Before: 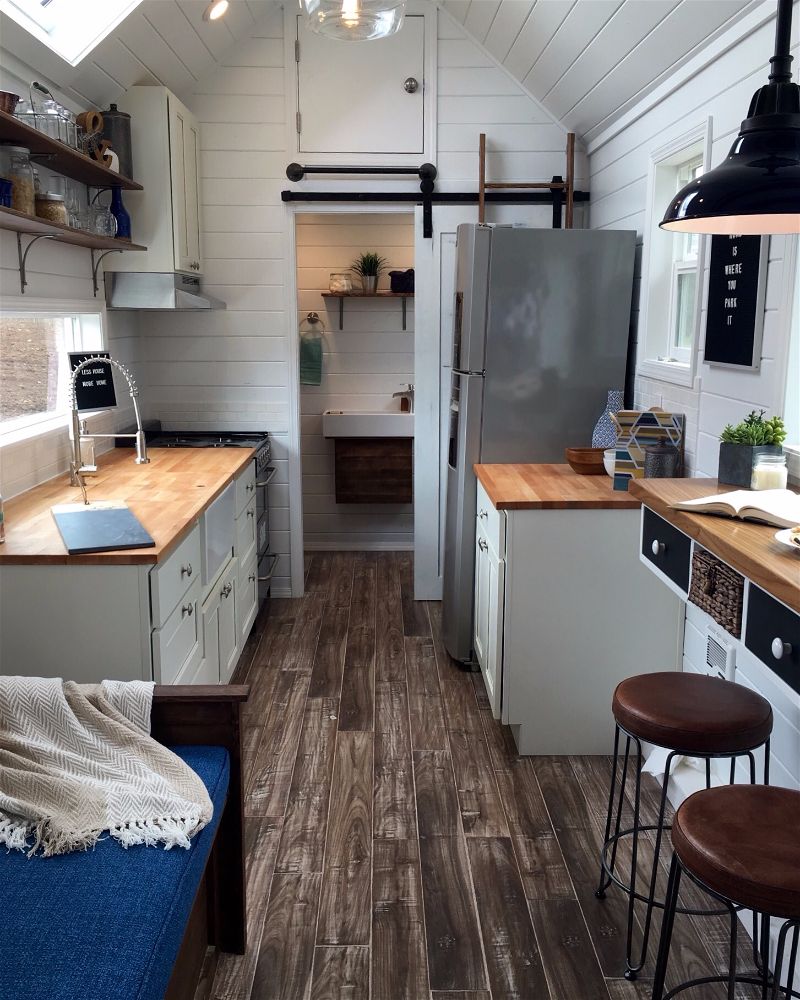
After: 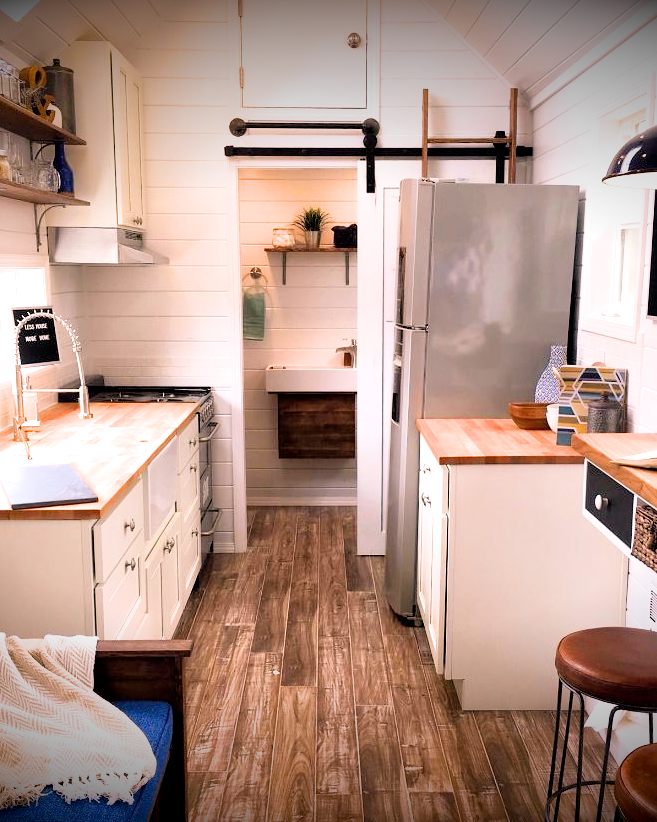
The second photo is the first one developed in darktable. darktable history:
vignetting: fall-off start 98.29%, fall-off radius 100%, brightness -1, saturation 0.5, width/height ratio 1.428
rotate and perspective: automatic cropping off
filmic rgb: black relative exposure -5.83 EV, white relative exposure 3.4 EV, hardness 3.68
white balance: red 1.009, blue 1.027
color balance rgb: shadows lift › luminance -5%, shadows lift › chroma 1.1%, shadows lift › hue 219°, power › luminance 10%, power › chroma 2.83%, power › hue 60°, highlights gain › chroma 4.52%, highlights gain › hue 33.33°, saturation formula JzAzBz (2021)
exposure: black level correction 0.001, exposure 1.719 EV, compensate exposure bias true, compensate highlight preservation false
crop and rotate: left 7.196%, top 4.574%, right 10.605%, bottom 13.178%
